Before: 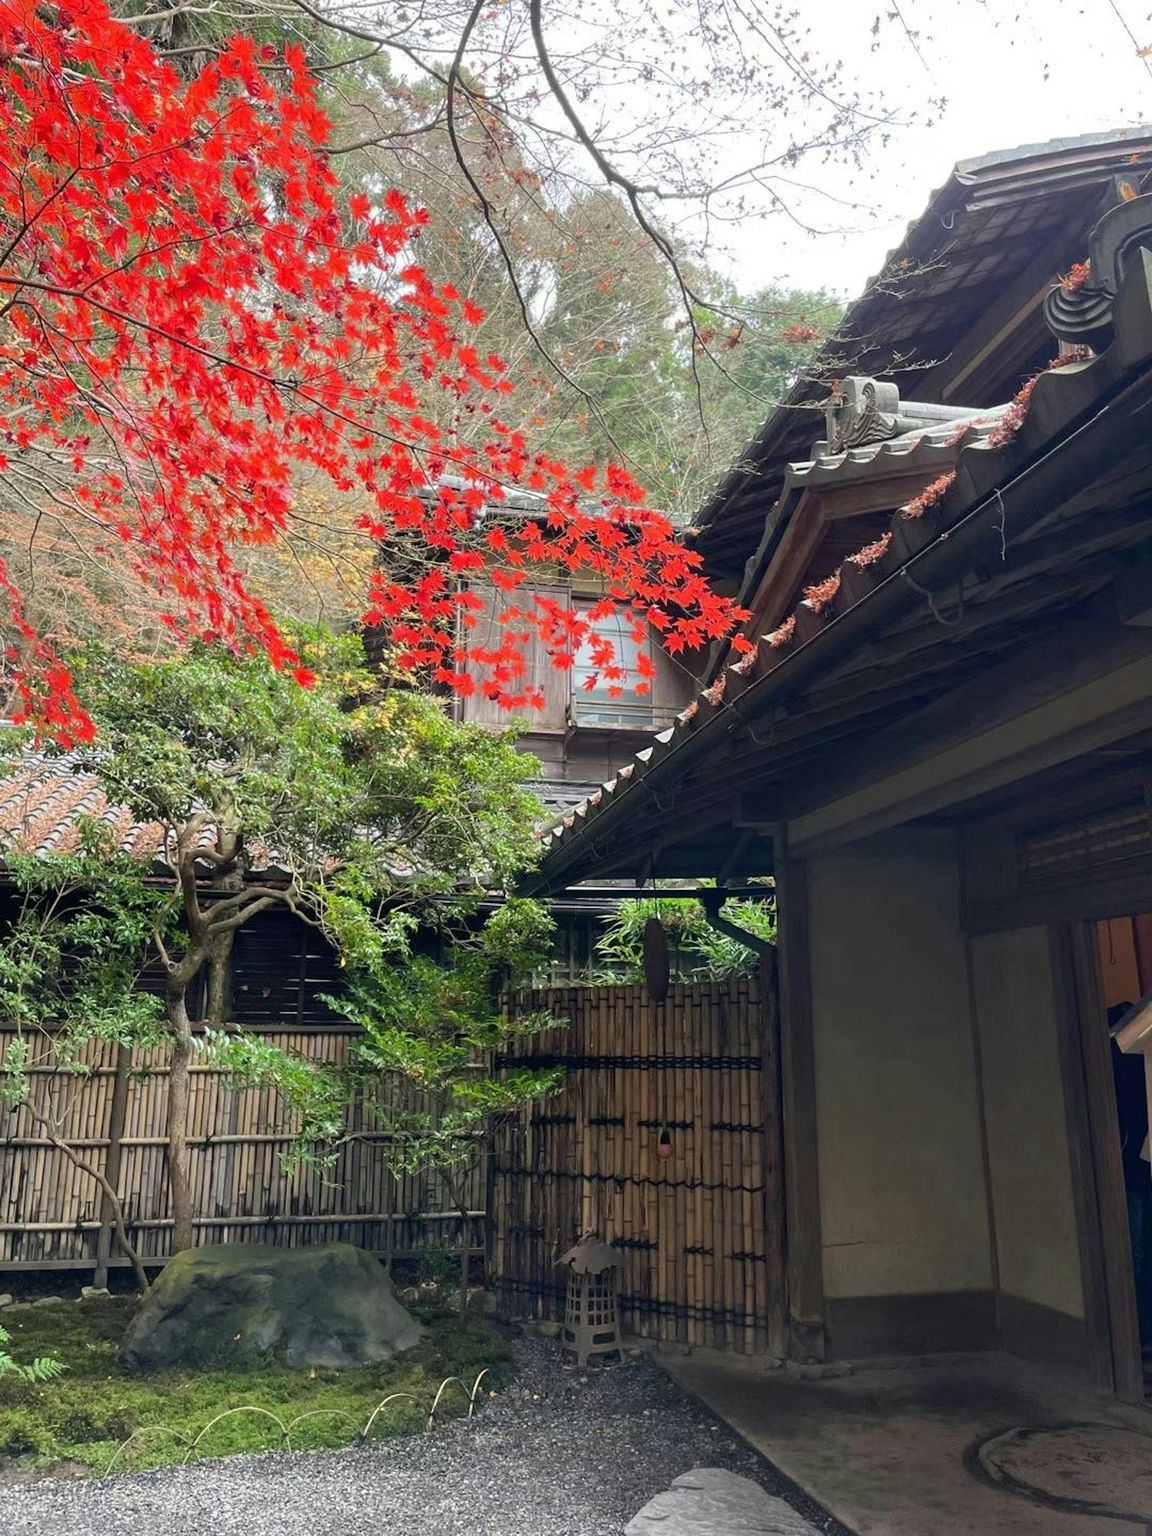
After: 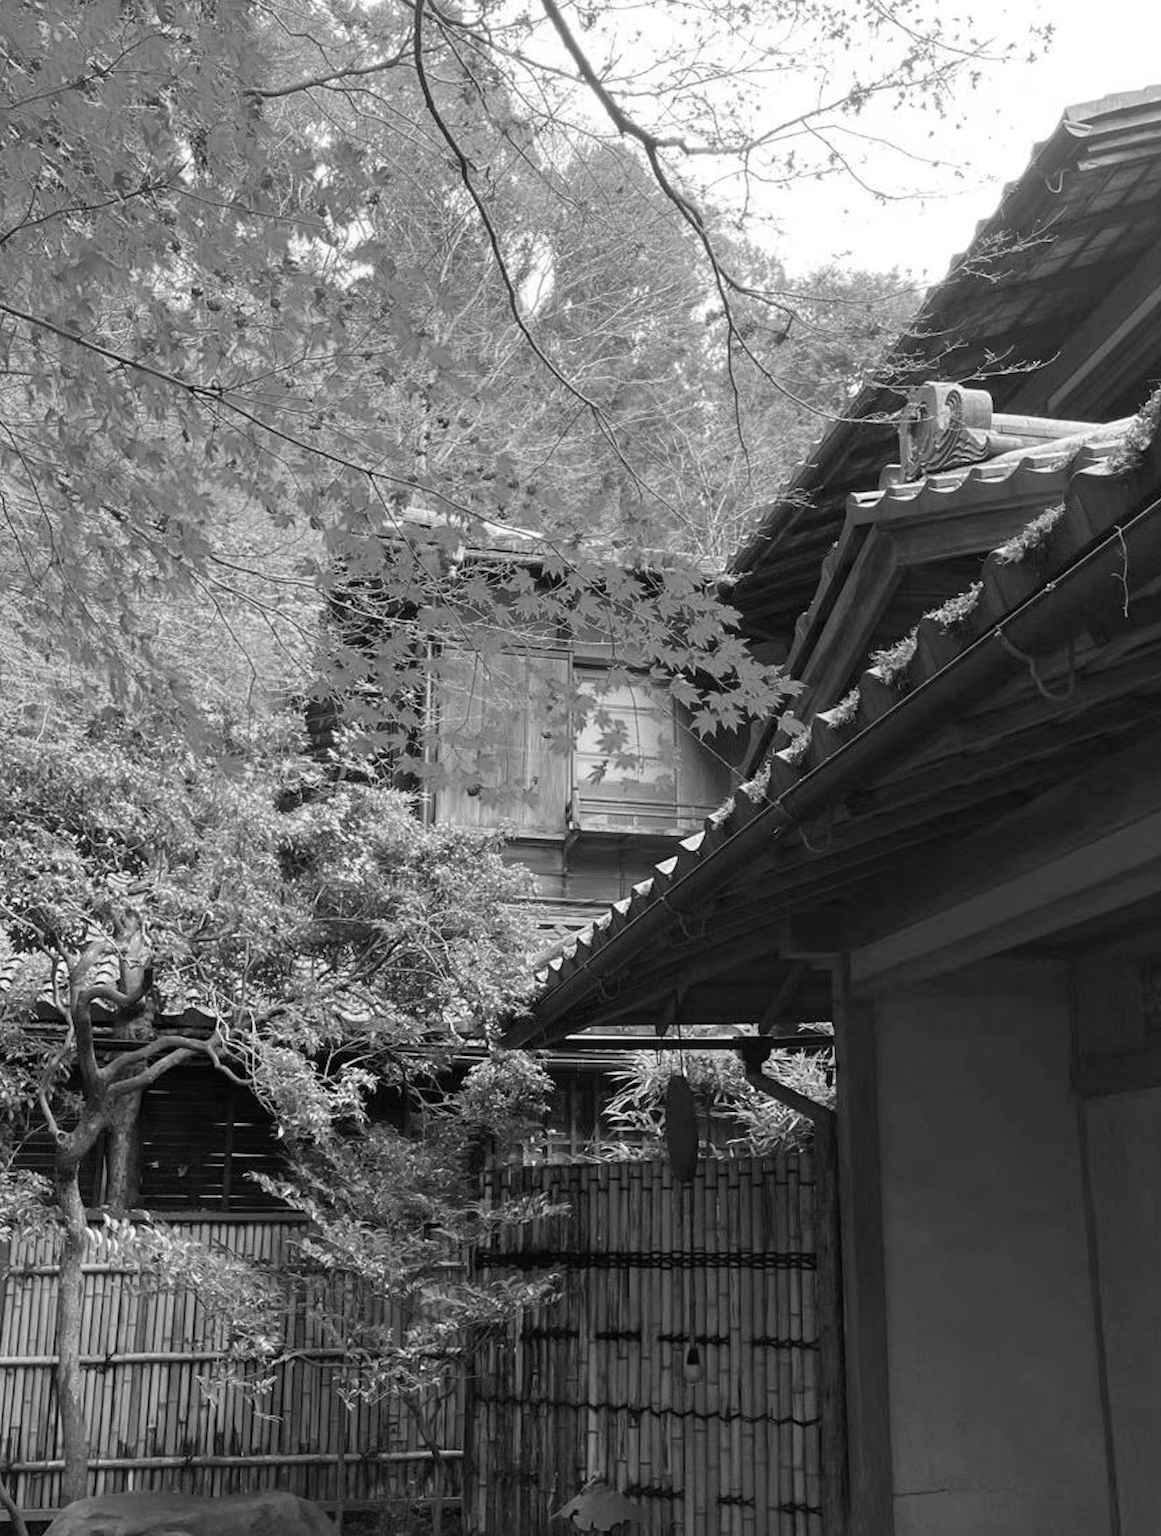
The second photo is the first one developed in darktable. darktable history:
monochrome: on, module defaults
crop and rotate: left 10.77%, top 5.1%, right 10.41%, bottom 16.76%
